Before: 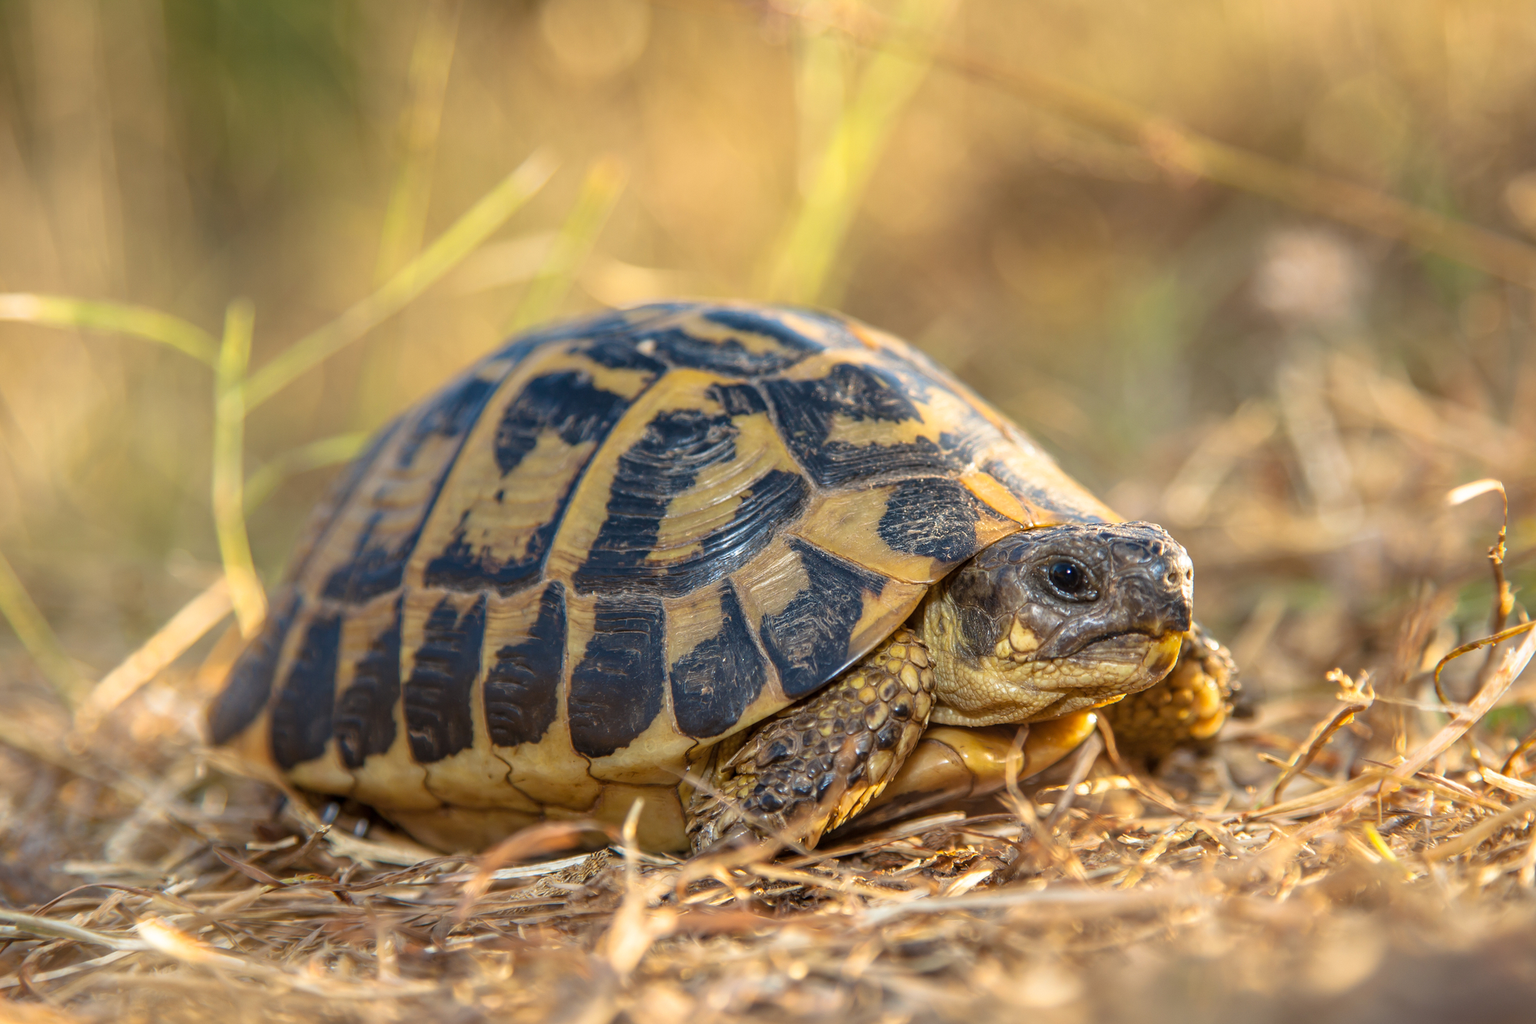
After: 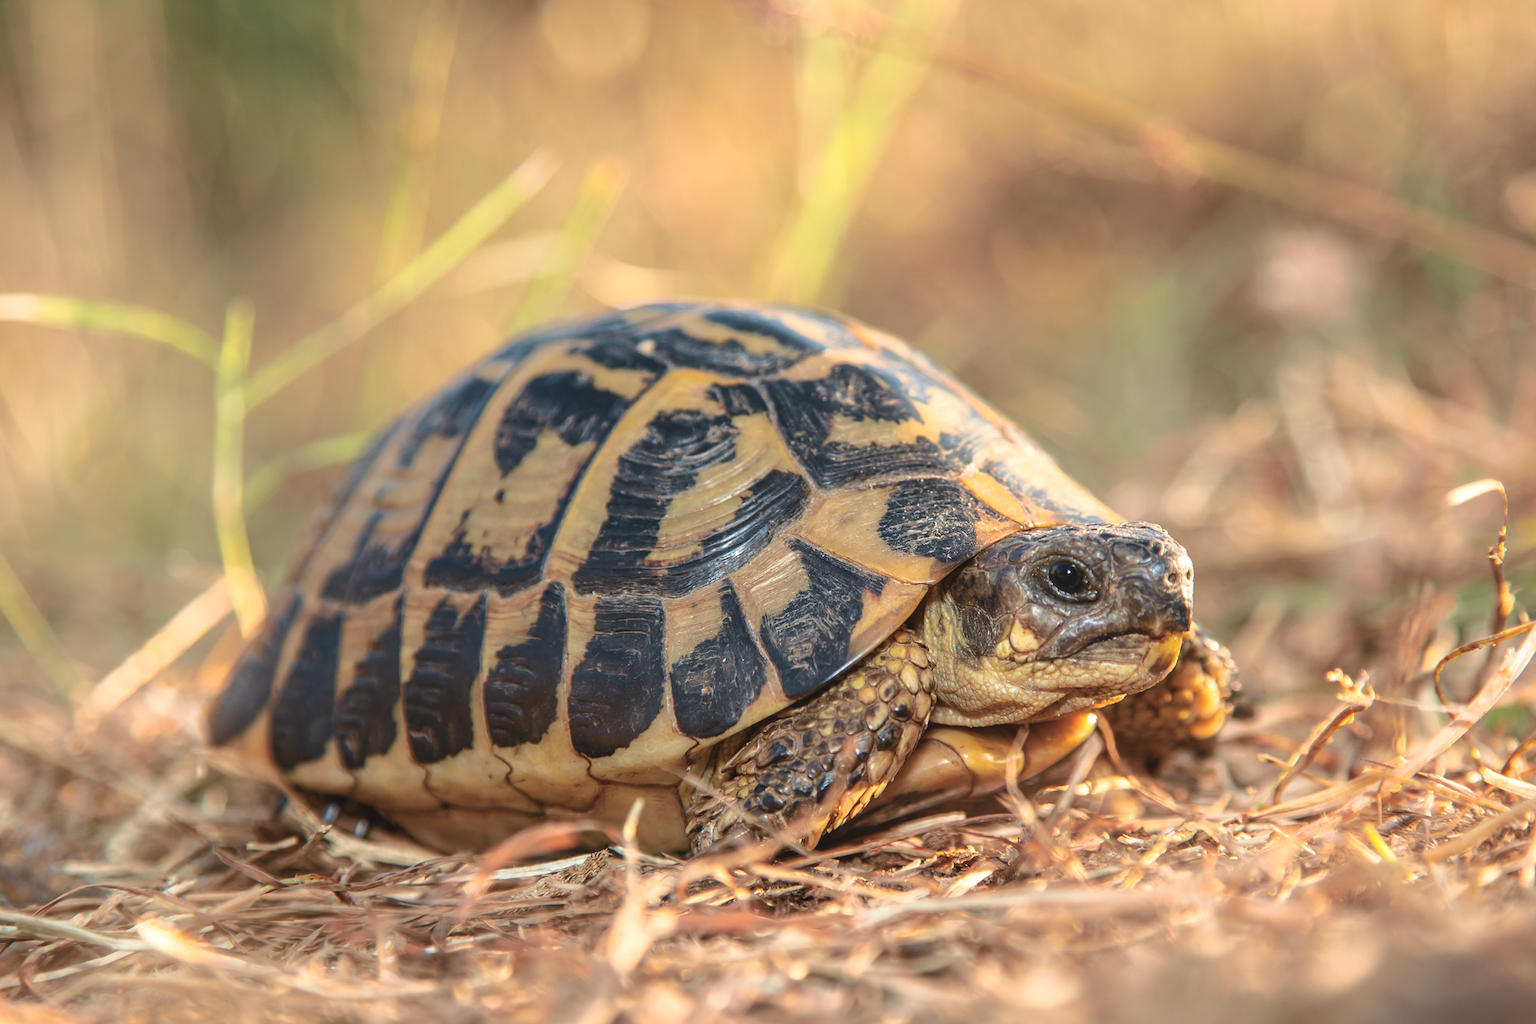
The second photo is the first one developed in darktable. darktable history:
exposure: black level correction -0.015, compensate highlight preservation false
tone curve: curves: ch0 [(0.003, 0) (0.066, 0.023) (0.149, 0.094) (0.264, 0.238) (0.395, 0.401) (0.517, 0.553) (0.716, 0.743) (0.813, 0.846) (1, 1)]; ch1 [(0, 0) (0.164, 0.115) (0.337, 0.332) (0.39, 0.398) (0.464, 0.461) (0.501, 0.5) (0.521, 0.529) (0.571, 0.588) (0.652, 0.681) (0.733, 0.749) (0.811, 0.796) (1, 1)]; ch2 [(0, 0) (0.337, 0.382) (0.464, 0.476) (0.501, 0.502) (0.527, 0.54) (0.556, 0.567) (0.6, 0.59) (0.687, 0.675) (1, 1)], color space Lab, independent channels, preserve colors none
